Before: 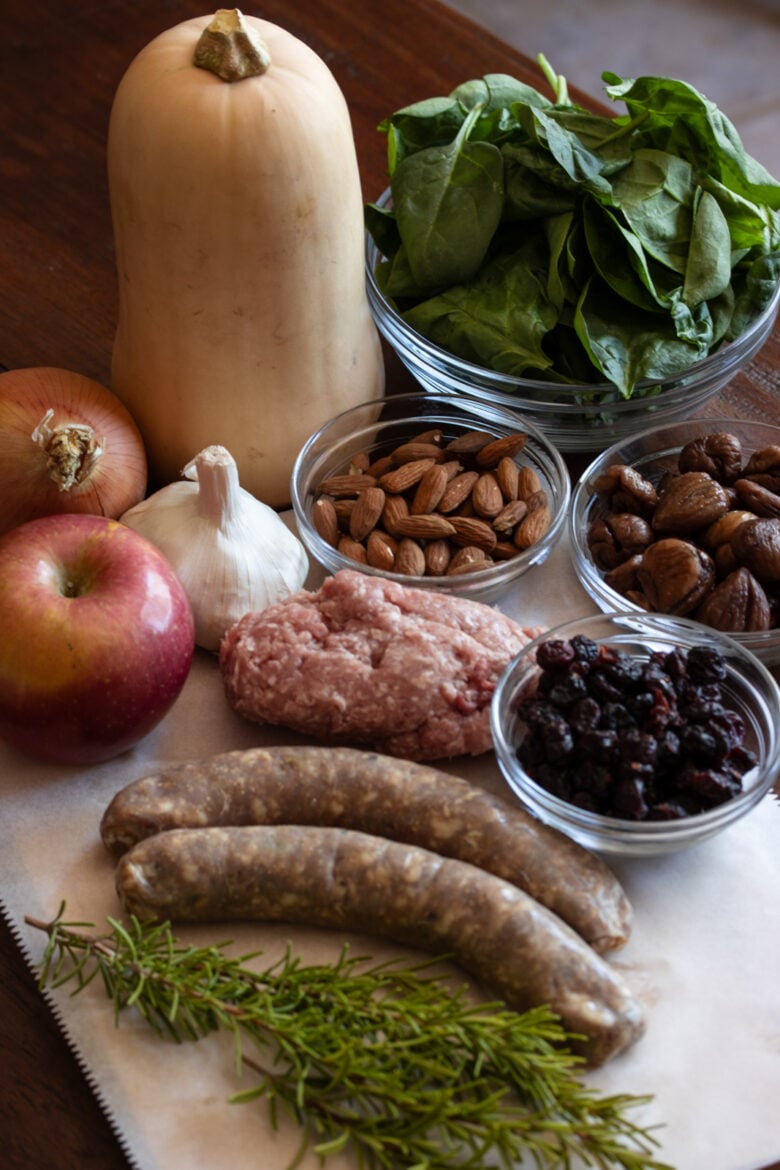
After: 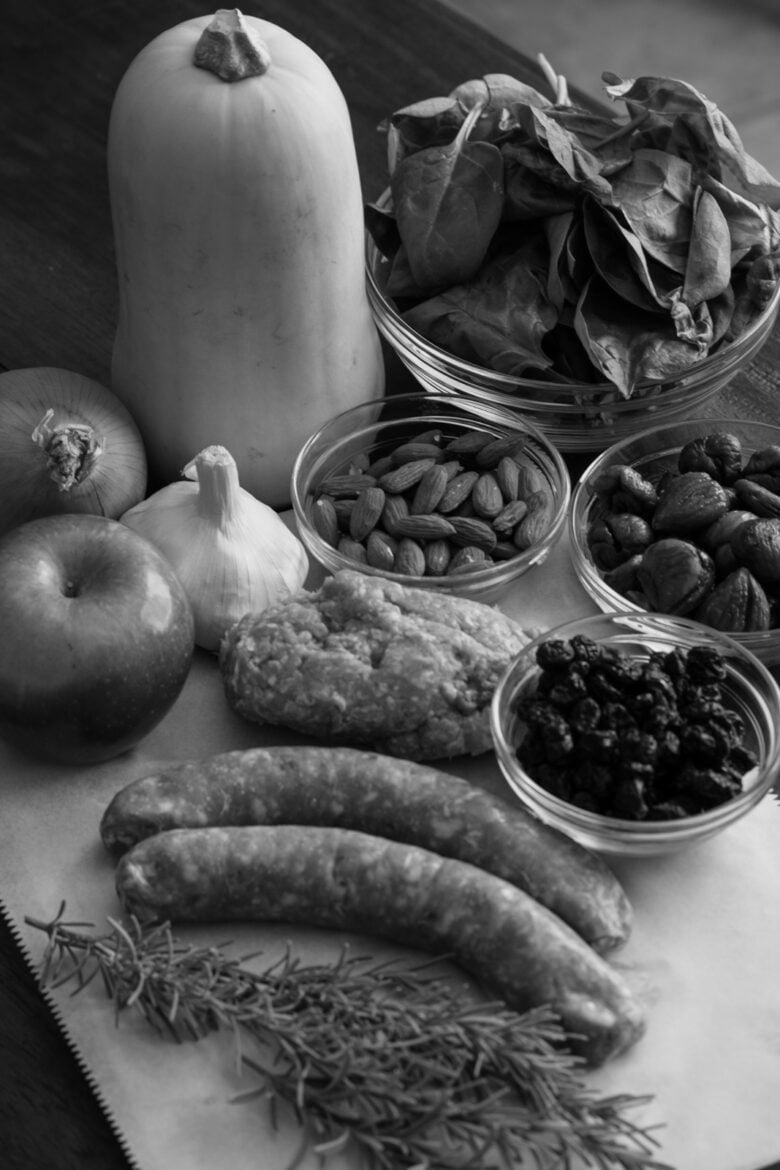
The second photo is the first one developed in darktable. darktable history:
monochrome: a -92.57, b 58.91
color calibration: illuminant as shot in camera, x 0.358, y 0.373, temperature 4628.91 K
